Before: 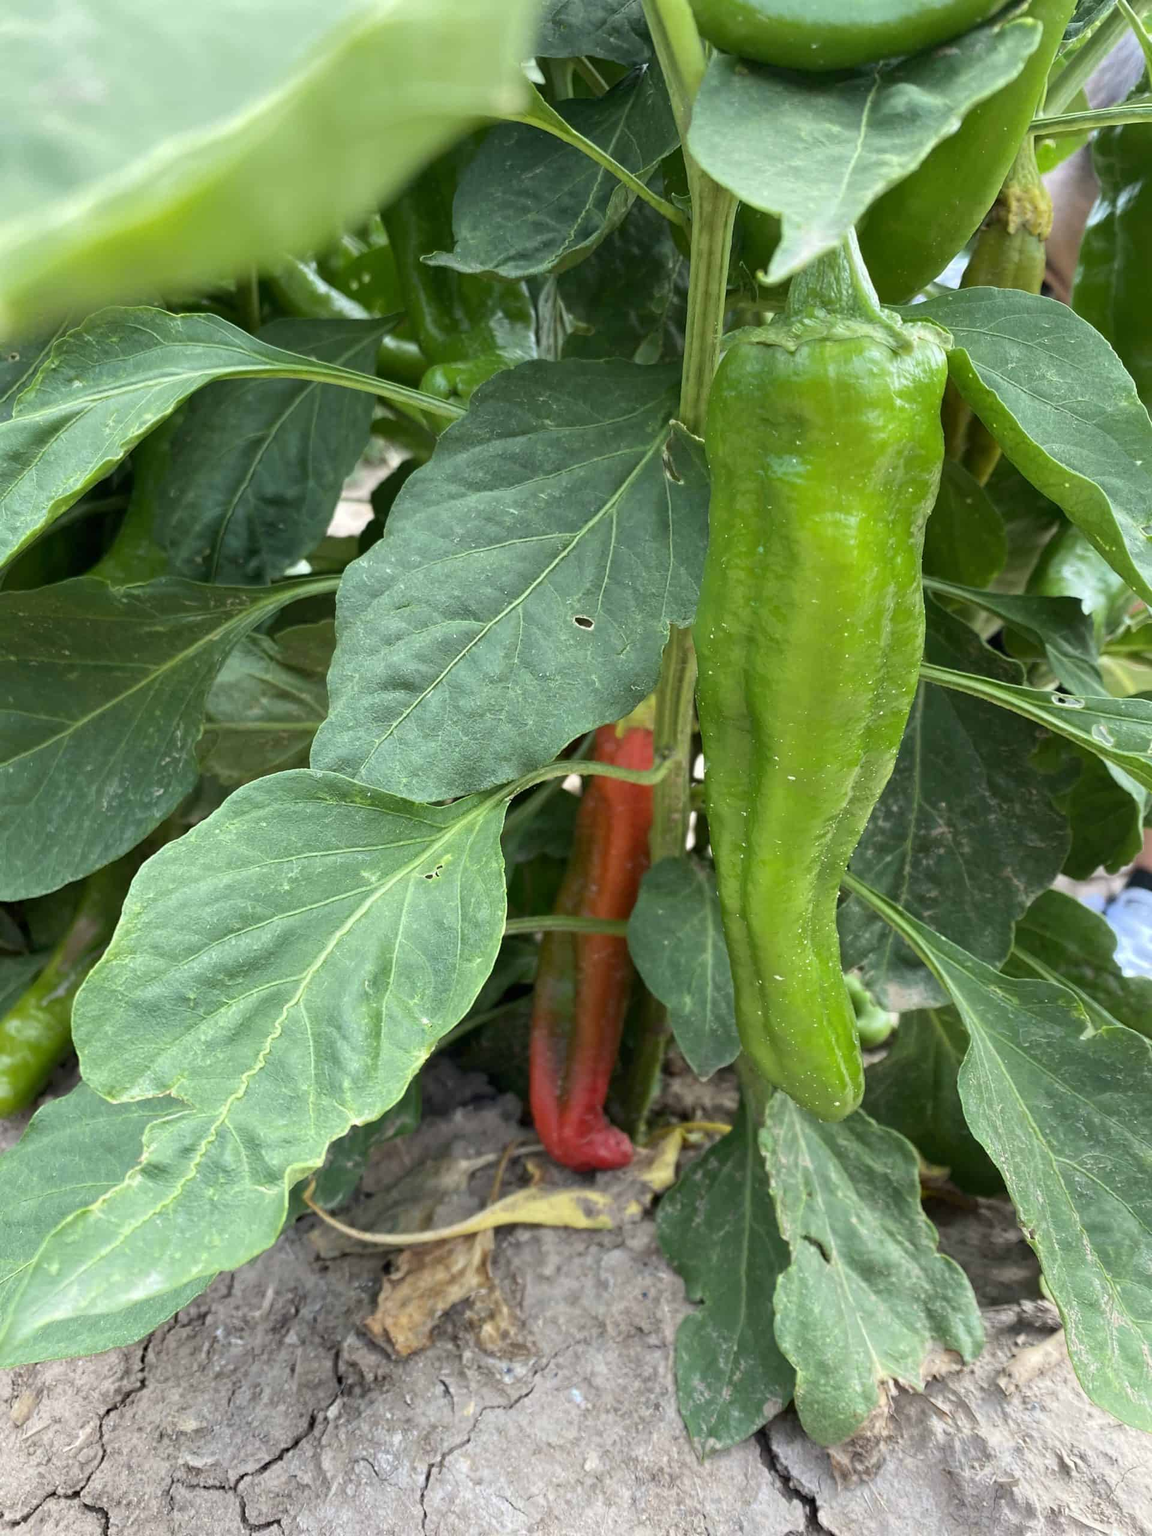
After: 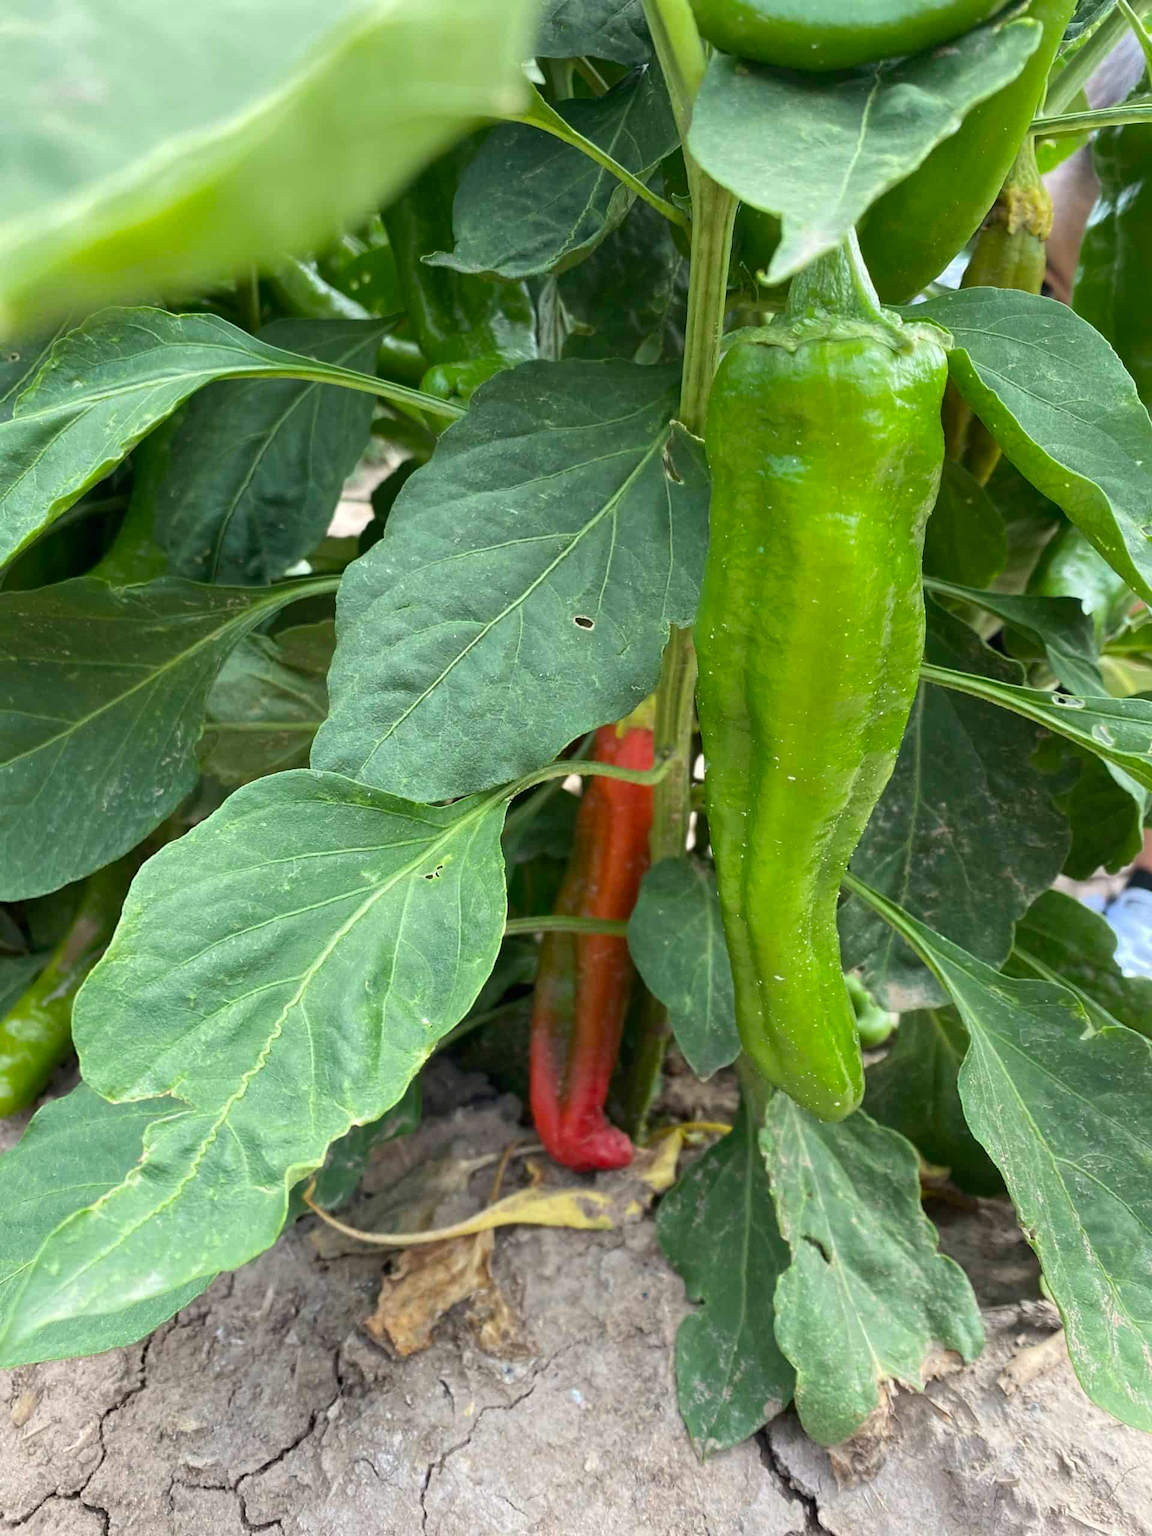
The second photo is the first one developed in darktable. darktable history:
tone equalizer: on, module defaults
white balance: red 1.009, blue 0.985
